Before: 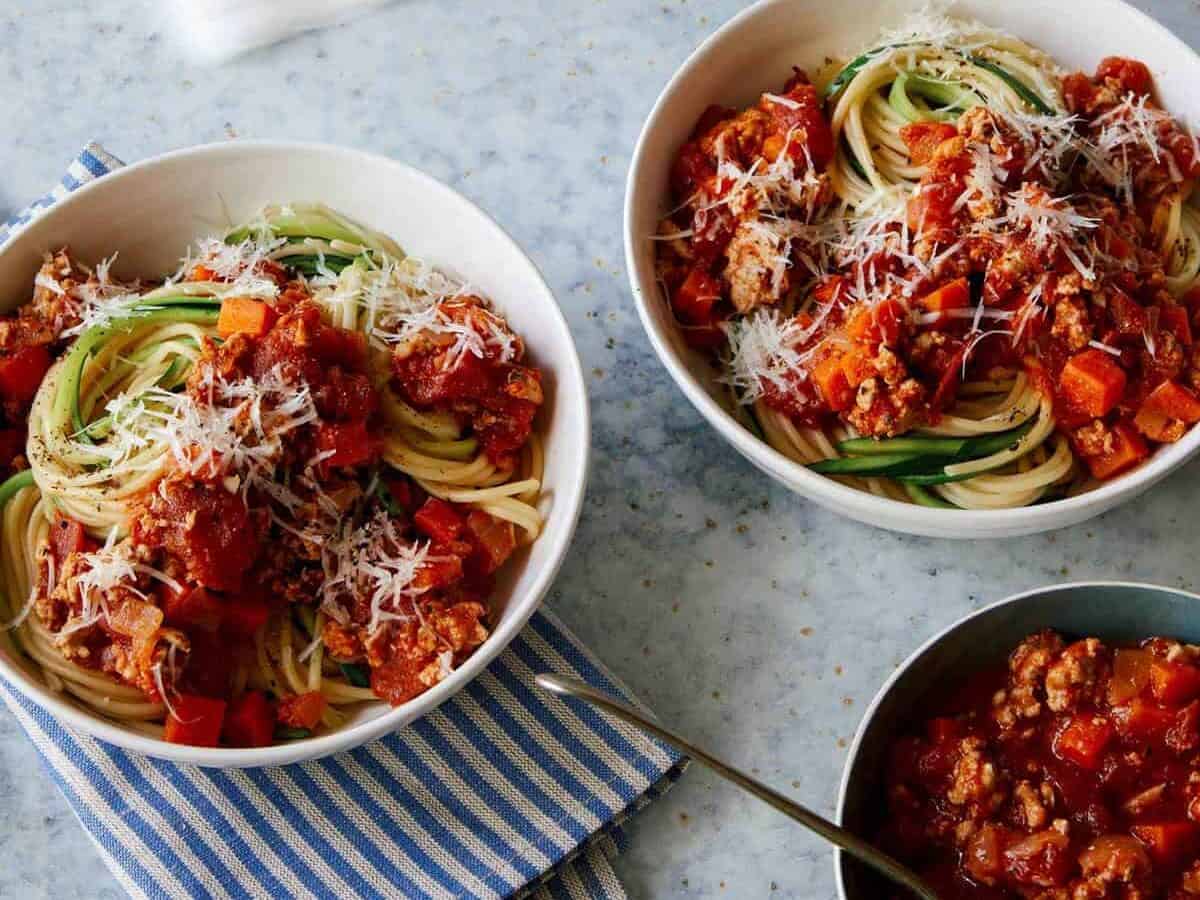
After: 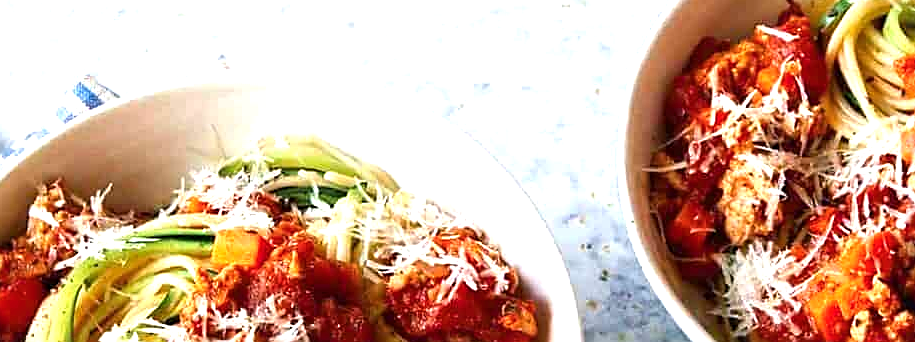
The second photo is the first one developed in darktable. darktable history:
crop: left 0.548%, top 7.639%, right 23.162%, bottom 54.26%
color balance rgb: highlights gain › chroma 0.151%, highlights gain › hue 330.36°, perceptual saturation grading › global saturation -0.085%, perceptual brilliance grading › global brilliance 12.423%
exposure: exposure 0.606 EV, compensate exposure bias true, compensate highlight preservation false
sharpen: on, module defaults
